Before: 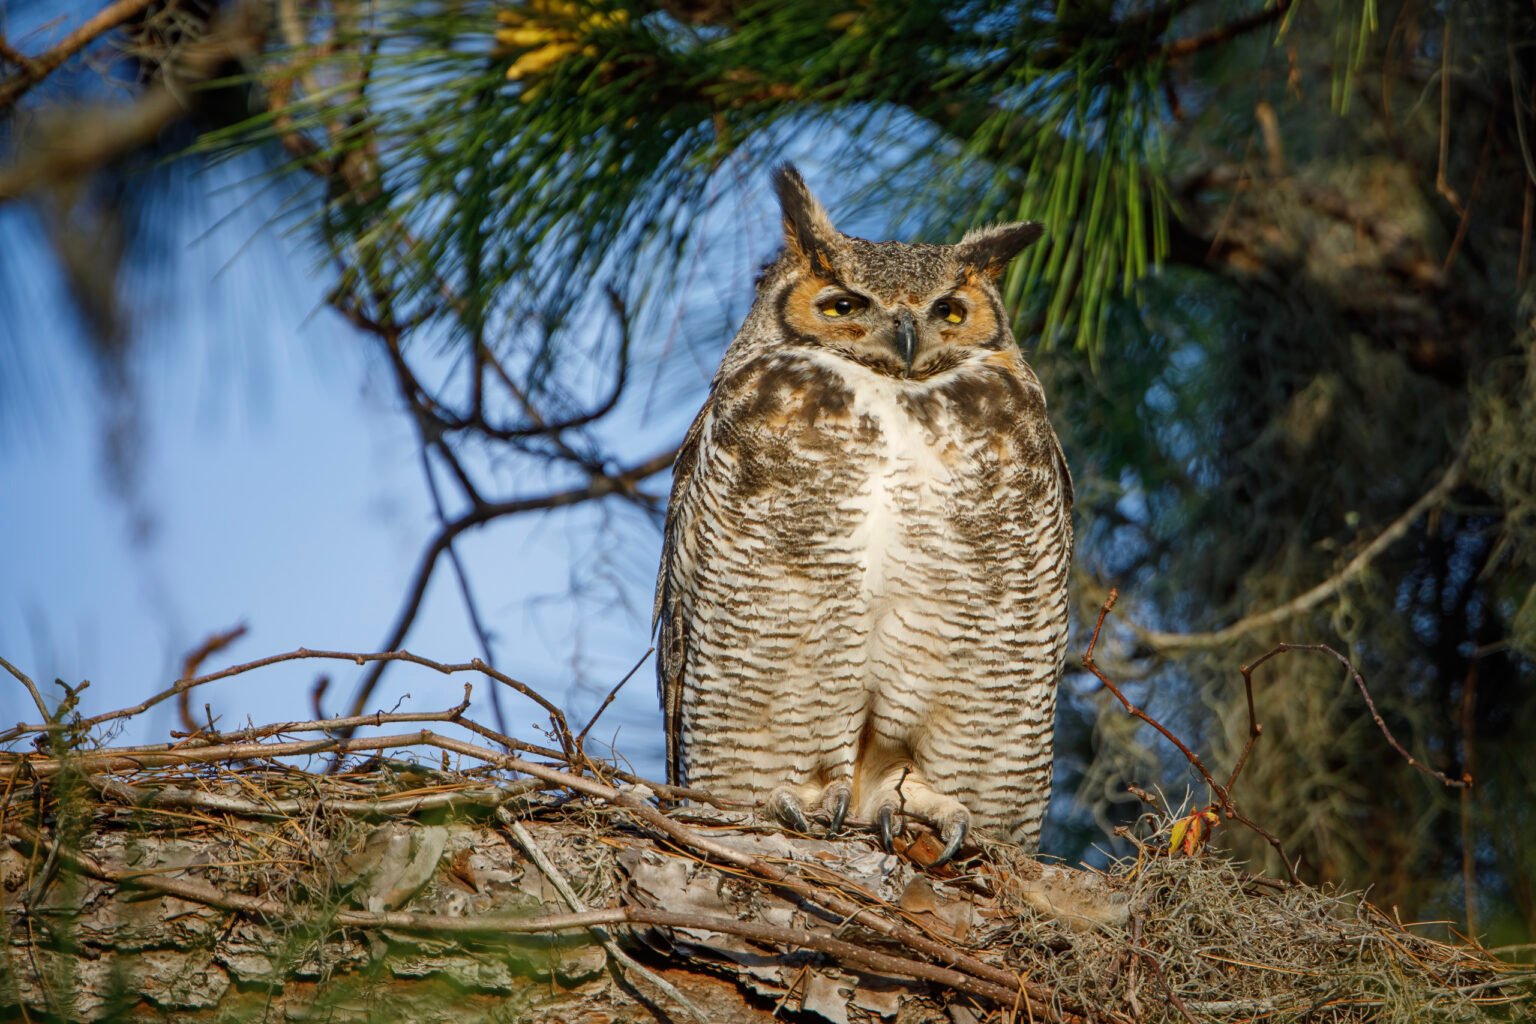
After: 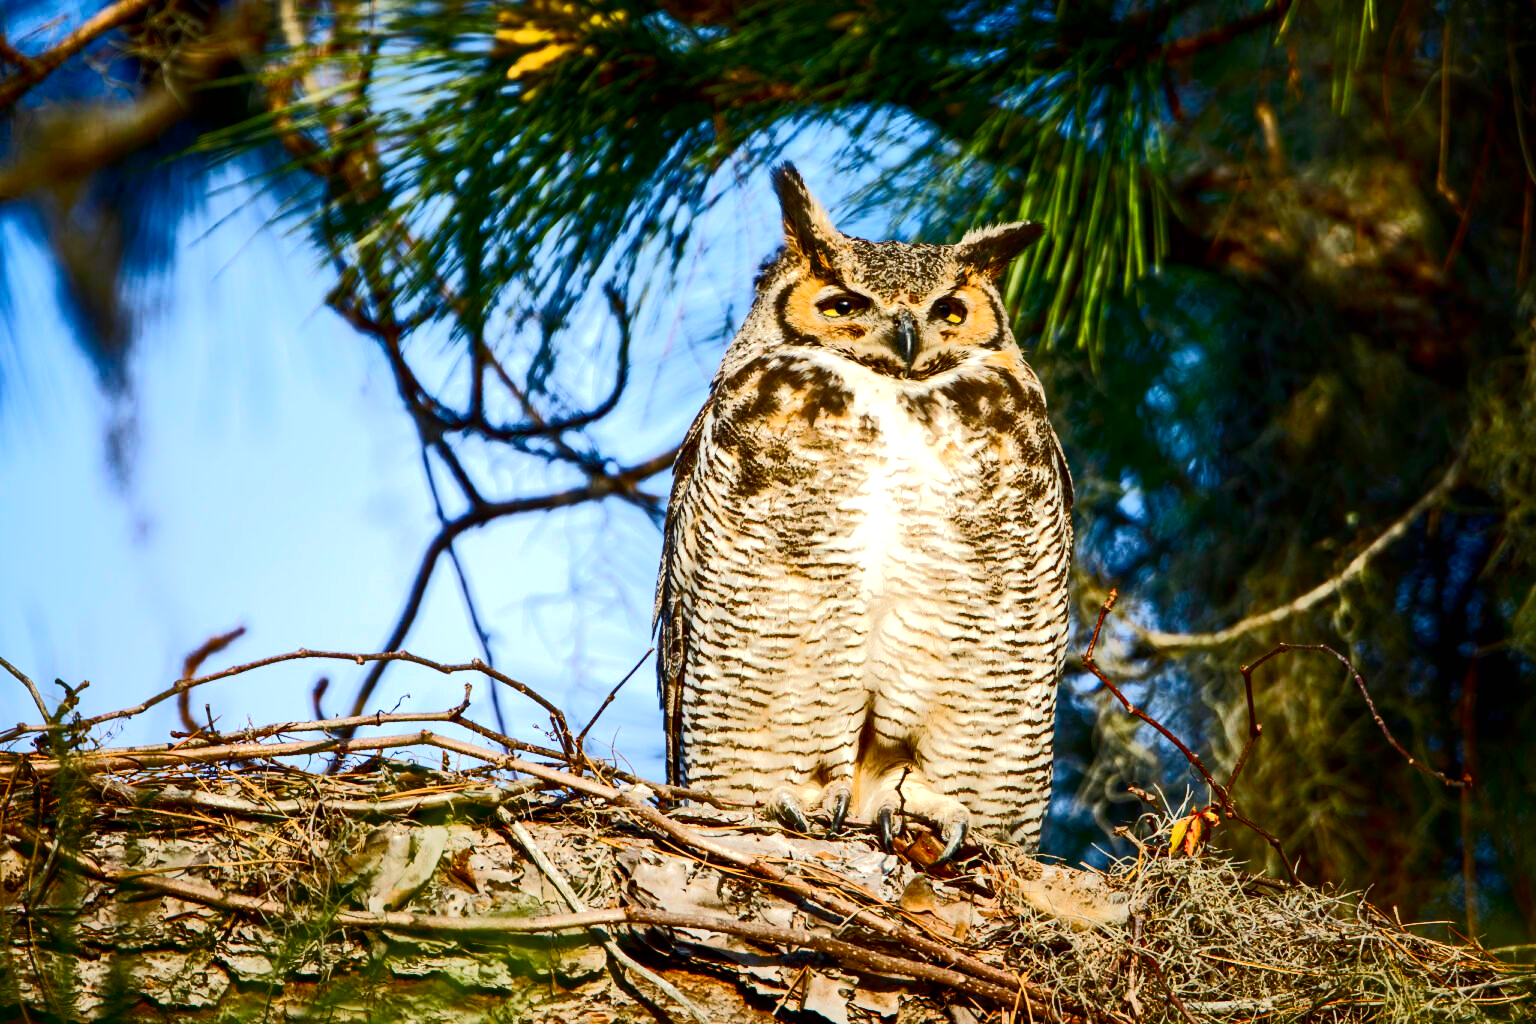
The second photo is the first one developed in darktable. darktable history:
tone curve: curves: ch0 [(0, 0) (0.003, 0.002) (0.011, 0.002) (0.025, 0.002) (0.044, 0.007) (0.069, 0.014) (0.1, 0.026) (0.136, 0.04) (0.177, 0.061) (0.224, 0.1) (0.277, 0.151) (0.335, 0.198) (0.399, 0.272) (0.468, 0.387) (0.543, 0.553) (0.623, 0.716) (0.709, 0.8) (0.801, 0.855) (0.898, 0.897) (1, 1)], color space Lab, independent channels, preserve colors none
color balance rgb: perceptual saturation grading › global saturation 23.422%, perceptual saturation grading › highlights -24.263%, perceptual saturation grading › mid-tones 24.541%, perceptual saturation grading › shadows 38.851%, perceptual brilliance grading › global brilliance 2.645%, global vibrance 12.646%
exposure: exposure 0.604 EV, compensate highlight preservation false
